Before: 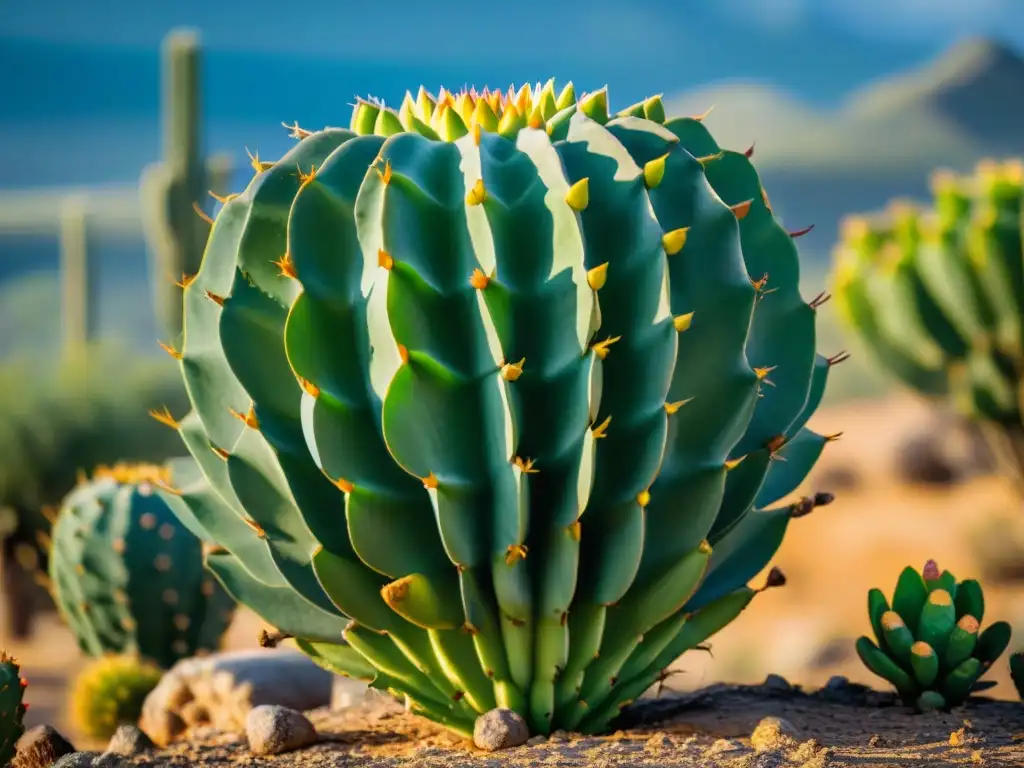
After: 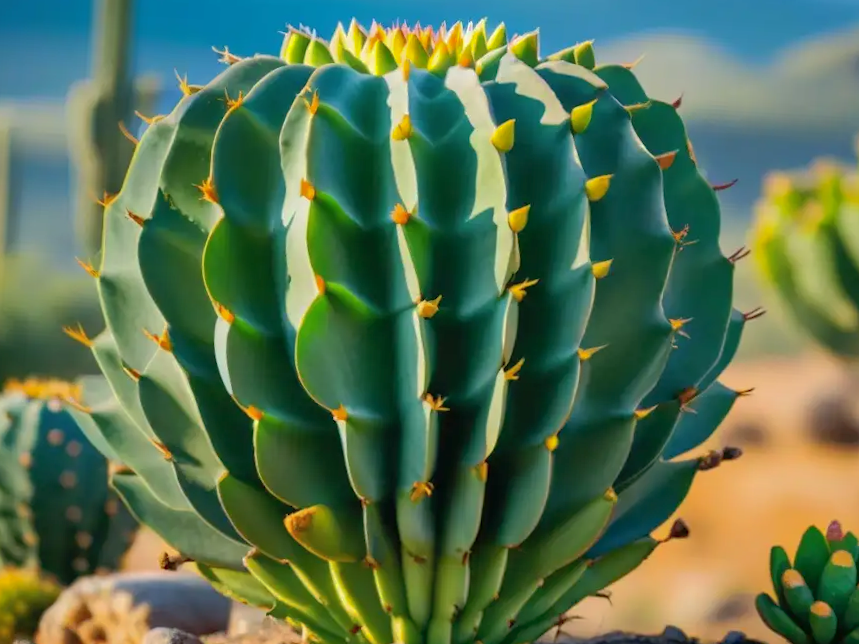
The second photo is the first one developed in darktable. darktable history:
shadows and highlights: on, module defaults
color correction: highlights a* 0.003, highlights b* -0.283
crop and rotate: angle -3.27°, left 5.211%, top 5.211%, right 4.607%, bottom 4.607%
